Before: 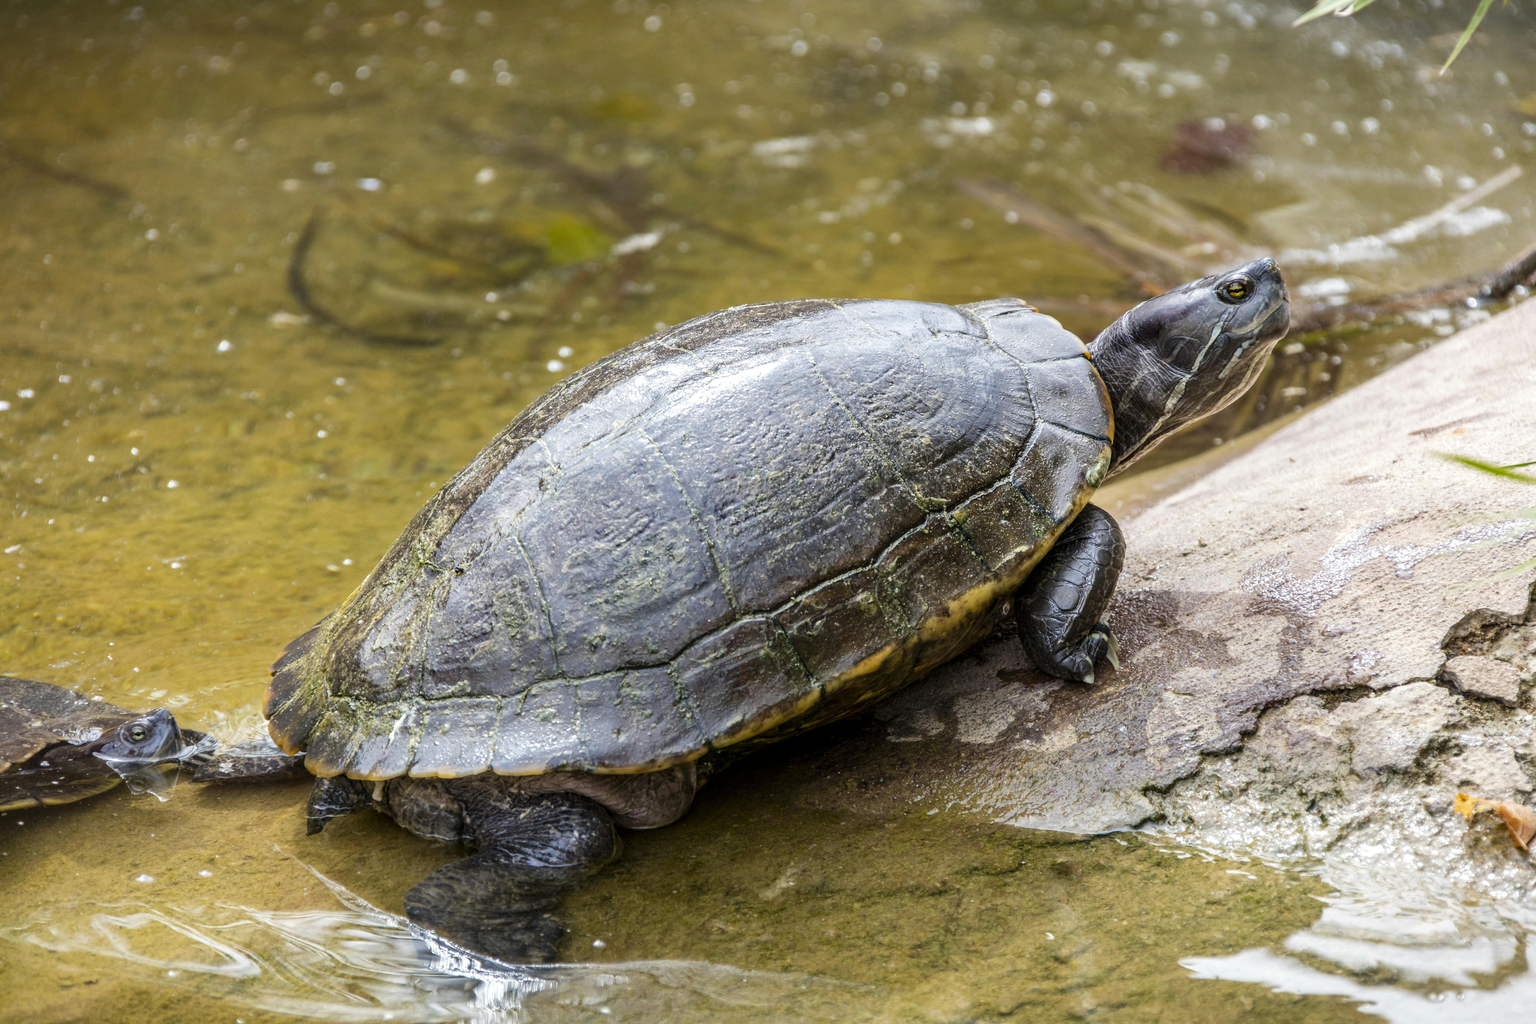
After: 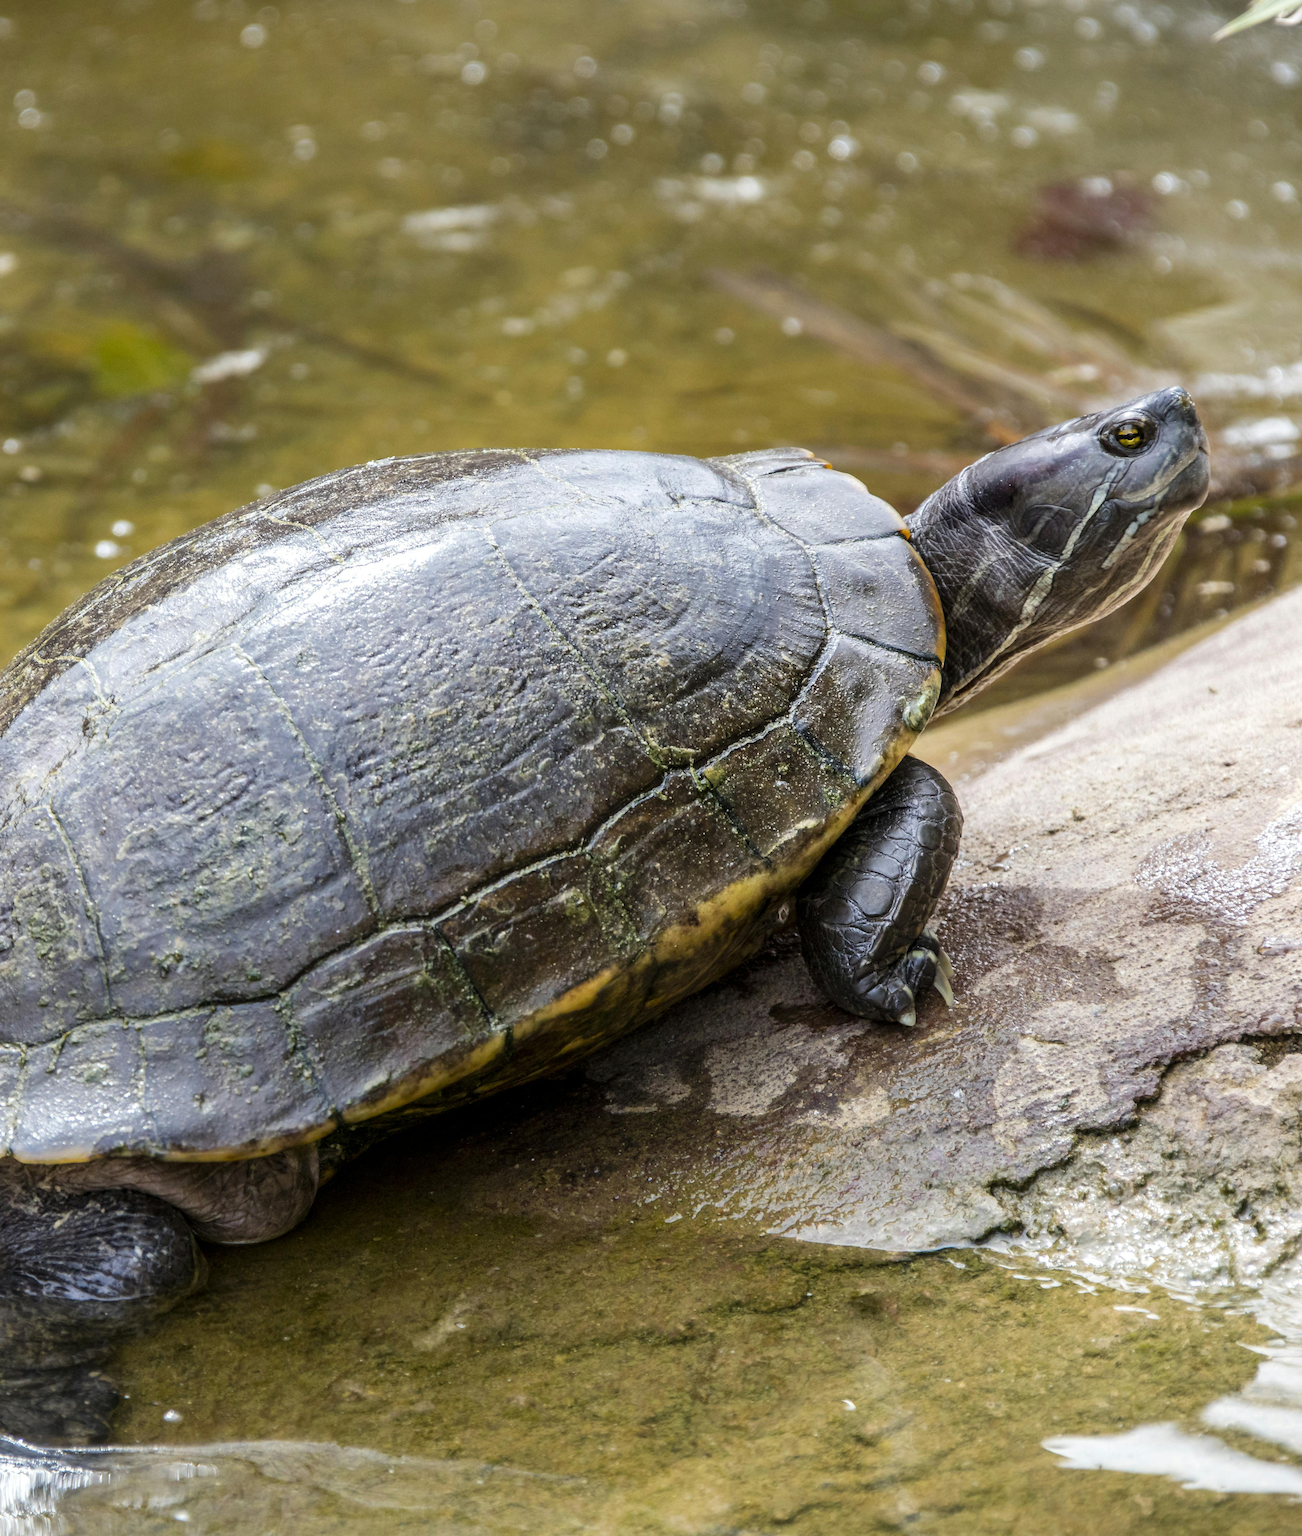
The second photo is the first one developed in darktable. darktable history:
crop: left 31.529%, top 0.016%, right 11.935%
